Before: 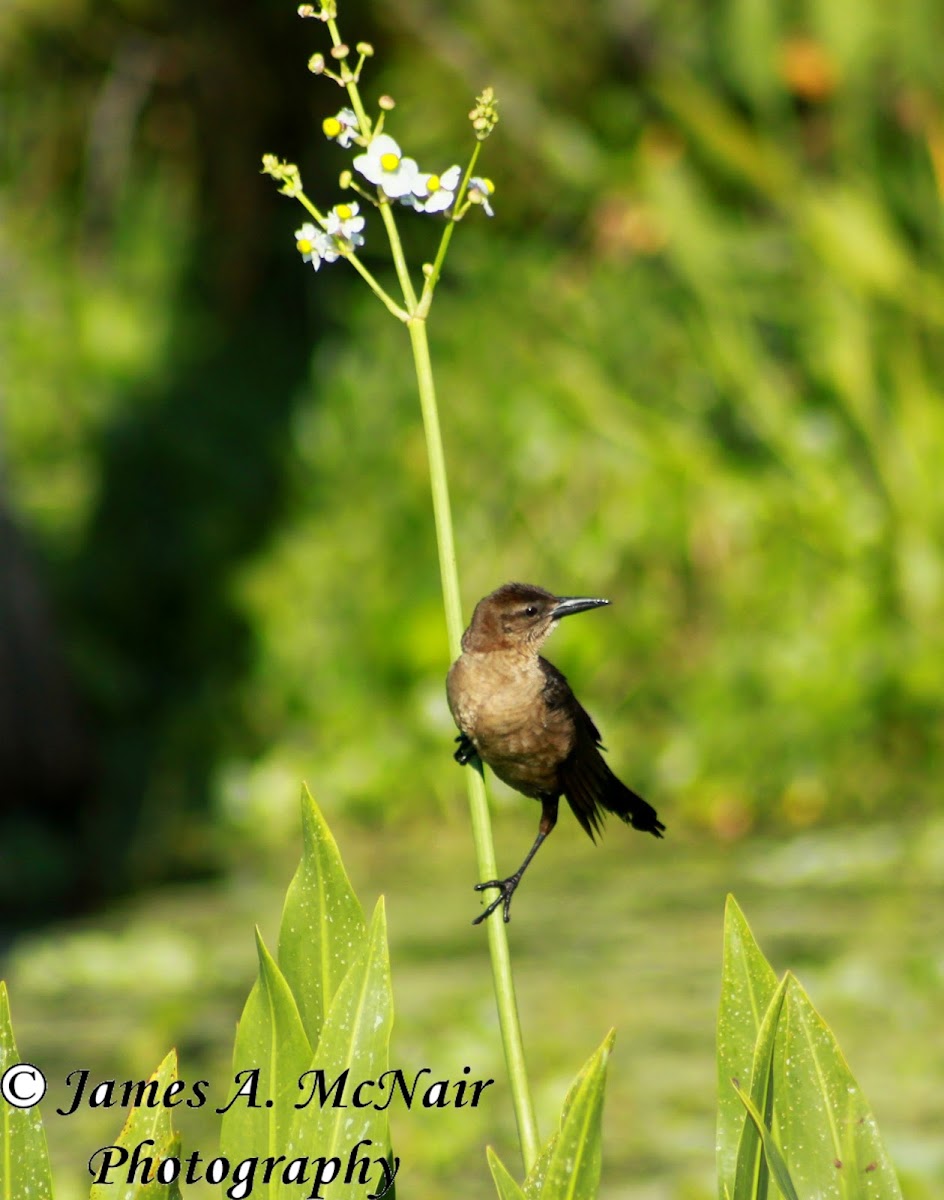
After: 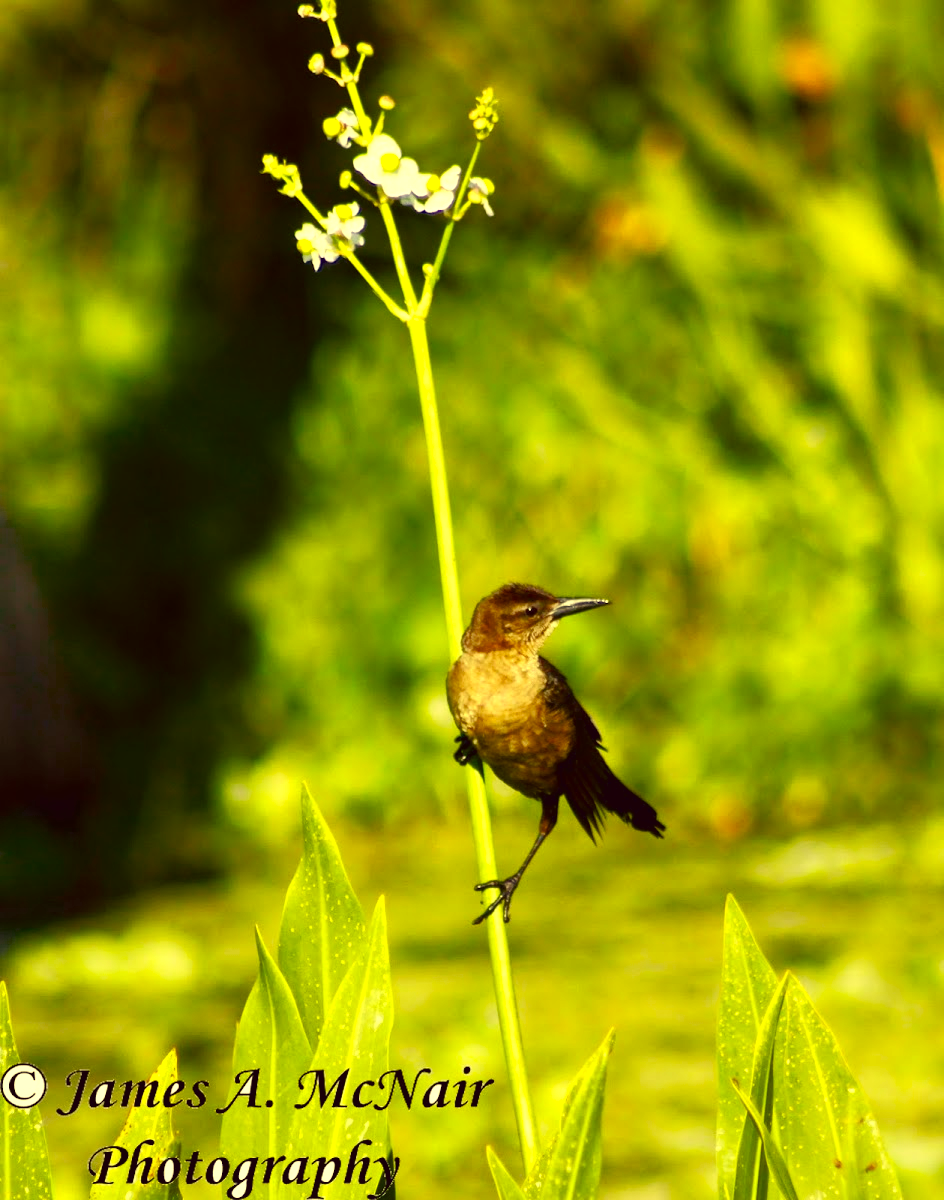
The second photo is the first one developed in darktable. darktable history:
color balance rgb: shadows lift › hue 87.81°, global offset › luminance 0.26%, global offset › hue 170.94°, perceptual saturation grading › global saturation 26.417%, perceptual saturation grading › highlights -27.67%, perceptual saturation grading › mid-tones 15.498%, perceptual saturation grading › shadows 33.75%, saturation formula JzAzBz (2021)
exposure: black level correction 0.001, exposure 0.499 EV, compensate highlight preservation false
color correction: highlights a* -0.389, highlights b* 39.87, shadows a* 9.85, shadows b* -0.21
